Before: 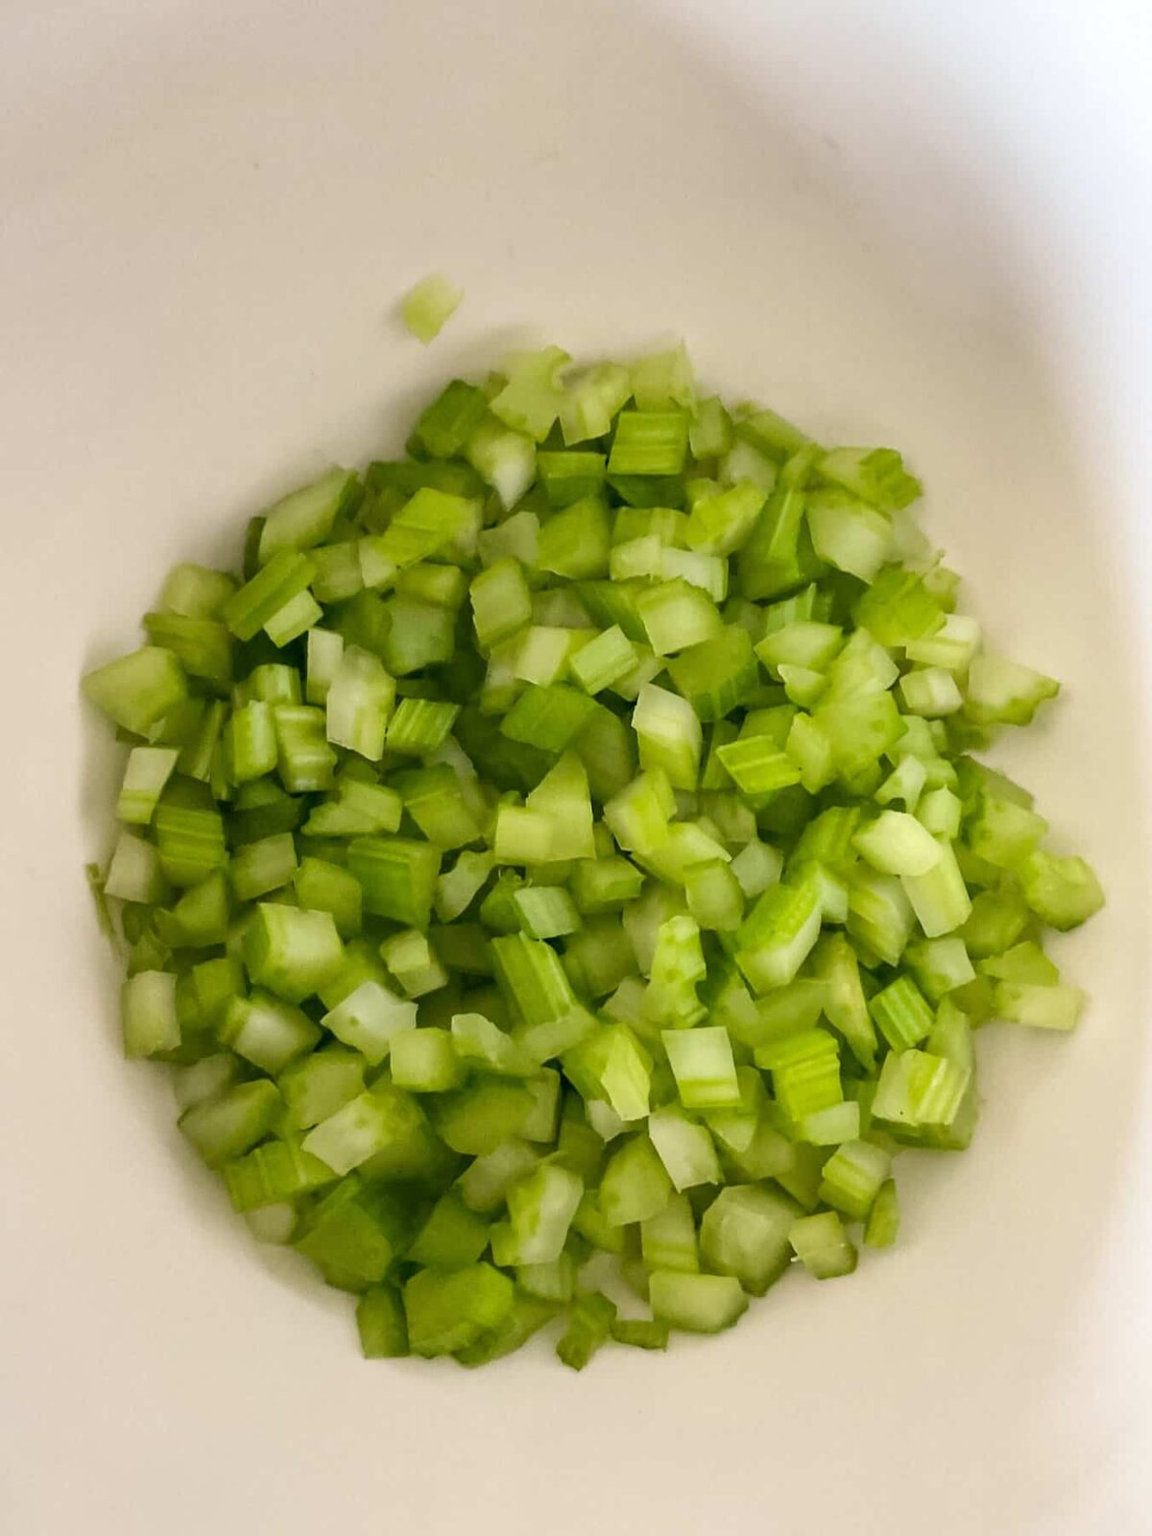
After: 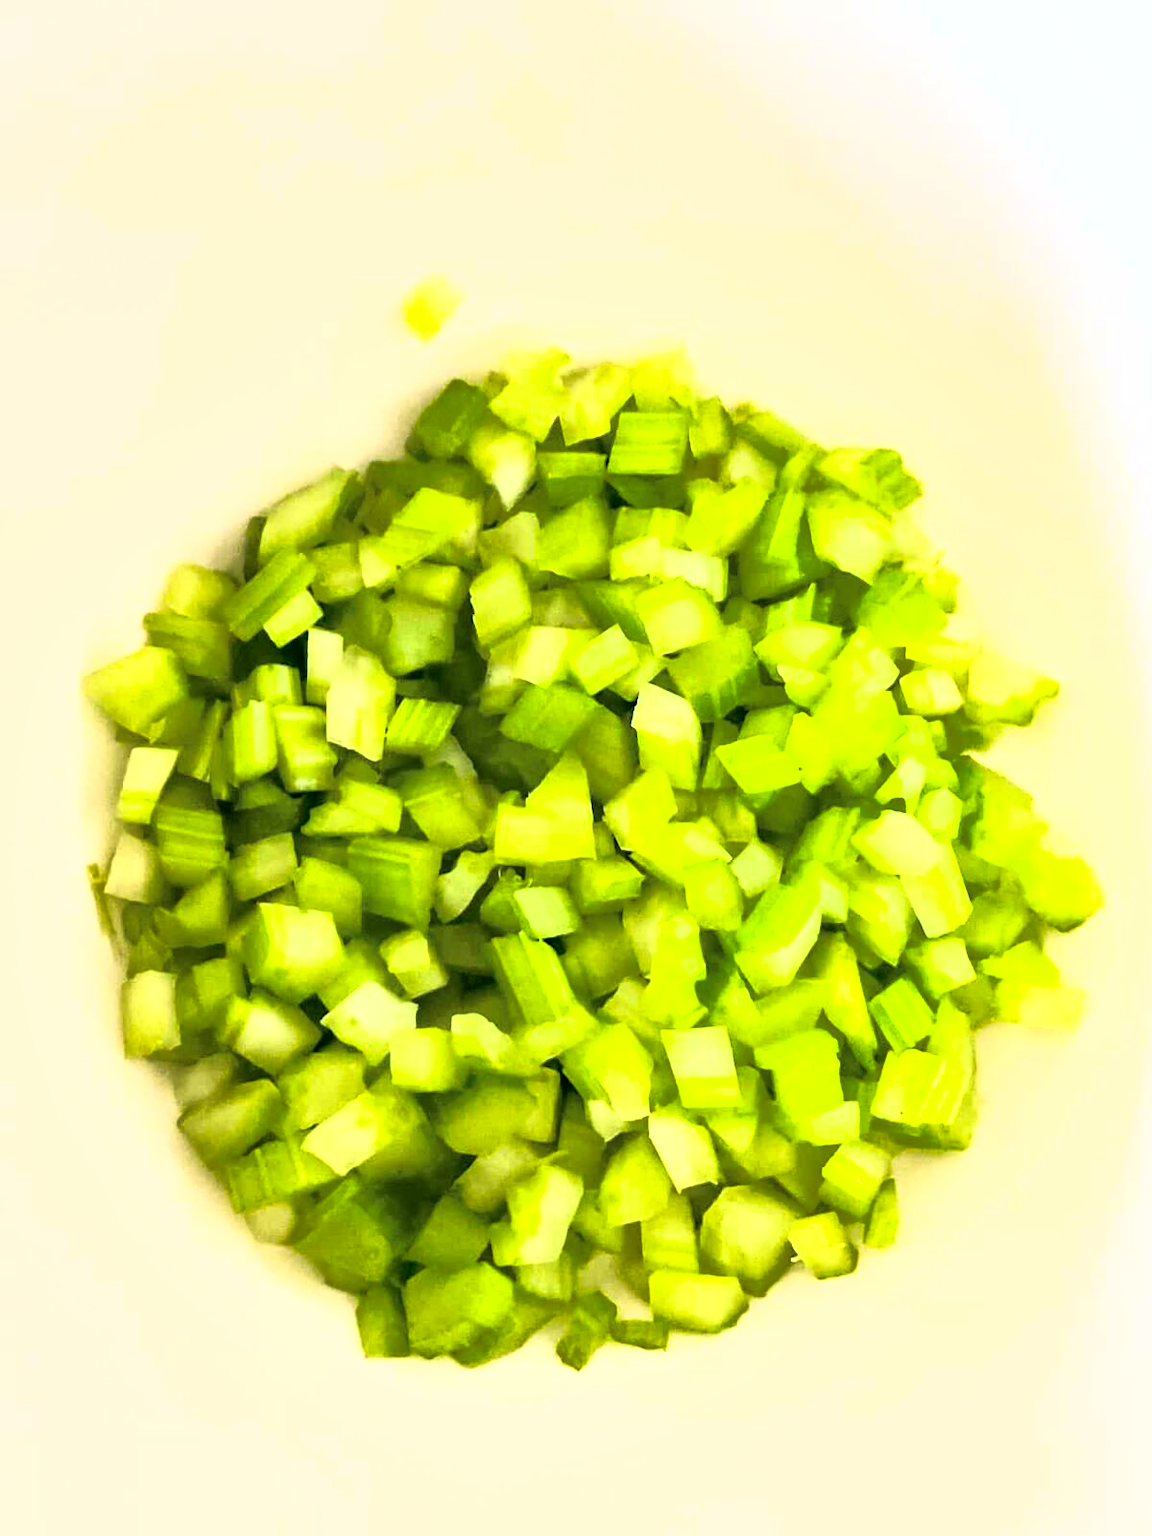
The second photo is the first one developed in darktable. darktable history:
shadows and highlights: highlights color adjustment 52.83%
tone curve: curves: ch0 [(0, 0) (0.003, 0.002) (0.011, 0.009) (0.025, 0.021) (0.044, 0.037) (0.069, 0.058) (0.1, 0.083) (0.136, 0.122) (0.177, 0.165) (0.224, 0.216) (0.277, 0.277) (0.335, 0.344) (0.399, 0.418) (0.468, 0.499) (0.543, 0.586) (0.623, 0.679) (0.709, 0.779) (0.801, 0.877) (0.898, 0.977) (1, 1)], color space Lab, independent channels, preserve colors none
base curve: curves: ch0 [(0, 0) (0.007, 0.004) (0.027, 0.03) (0.046, 0.07) (0.207, 0.54) (0.442, 0.872) (0.673, 0.972) (1, 1)]
local contrast: mode bilateral grid, contrast 20, coarseness 50, detail 119%, midtone range 0.2
